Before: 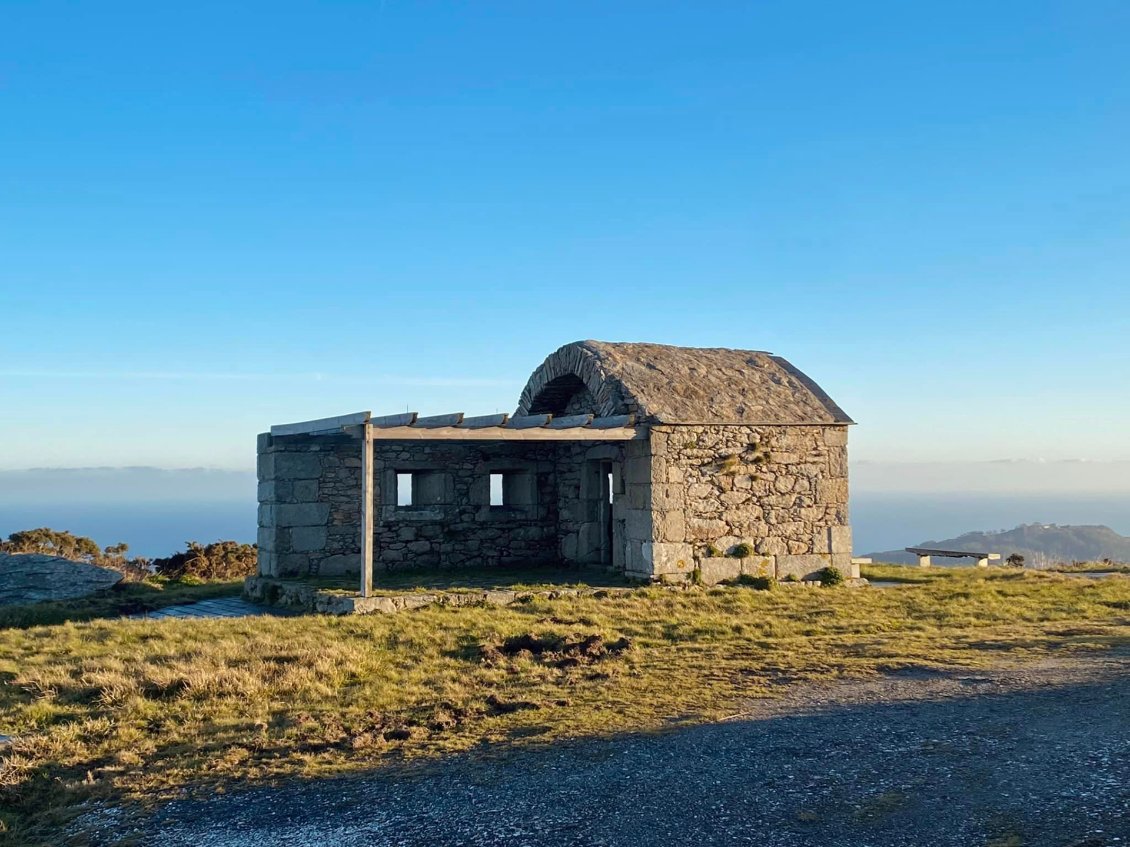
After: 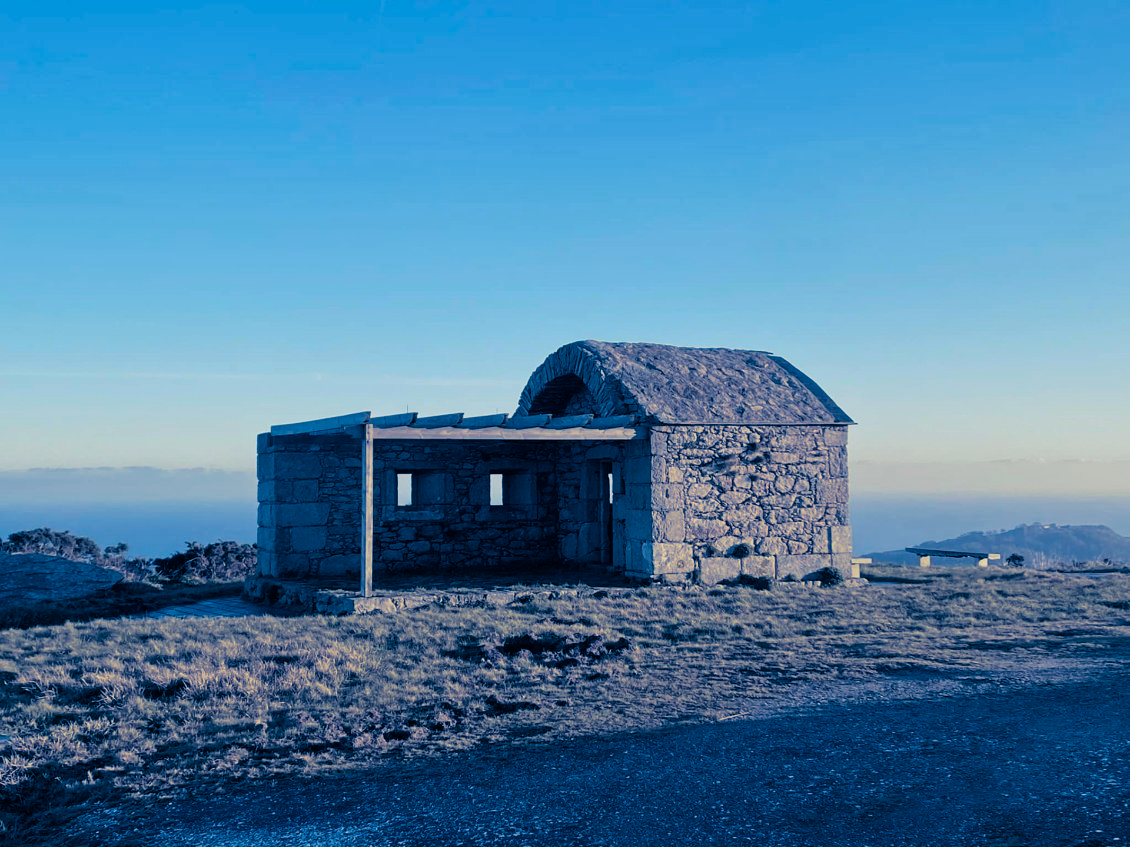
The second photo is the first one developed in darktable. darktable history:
split-toning: shadows › hue 226.8°, shadows › saturation 1, highlights › saturation 0, balance -61.41
filmic rgb: black relative exposure -16 EV, threshold -0.33 EV, transition 3.19 EV, structure ↔ texture 100%, target black luminance 0%, hardness 7.57, latitude 72.96%, contrast 0.908, highlights saturation mix 10%, shadows ↔ highlights balance -0.38%, add noise in highlights 0, preserve chrominance no, color science v4 (2020), iterations of high-quality reconstruction 10, enable highlight reconstruction true
